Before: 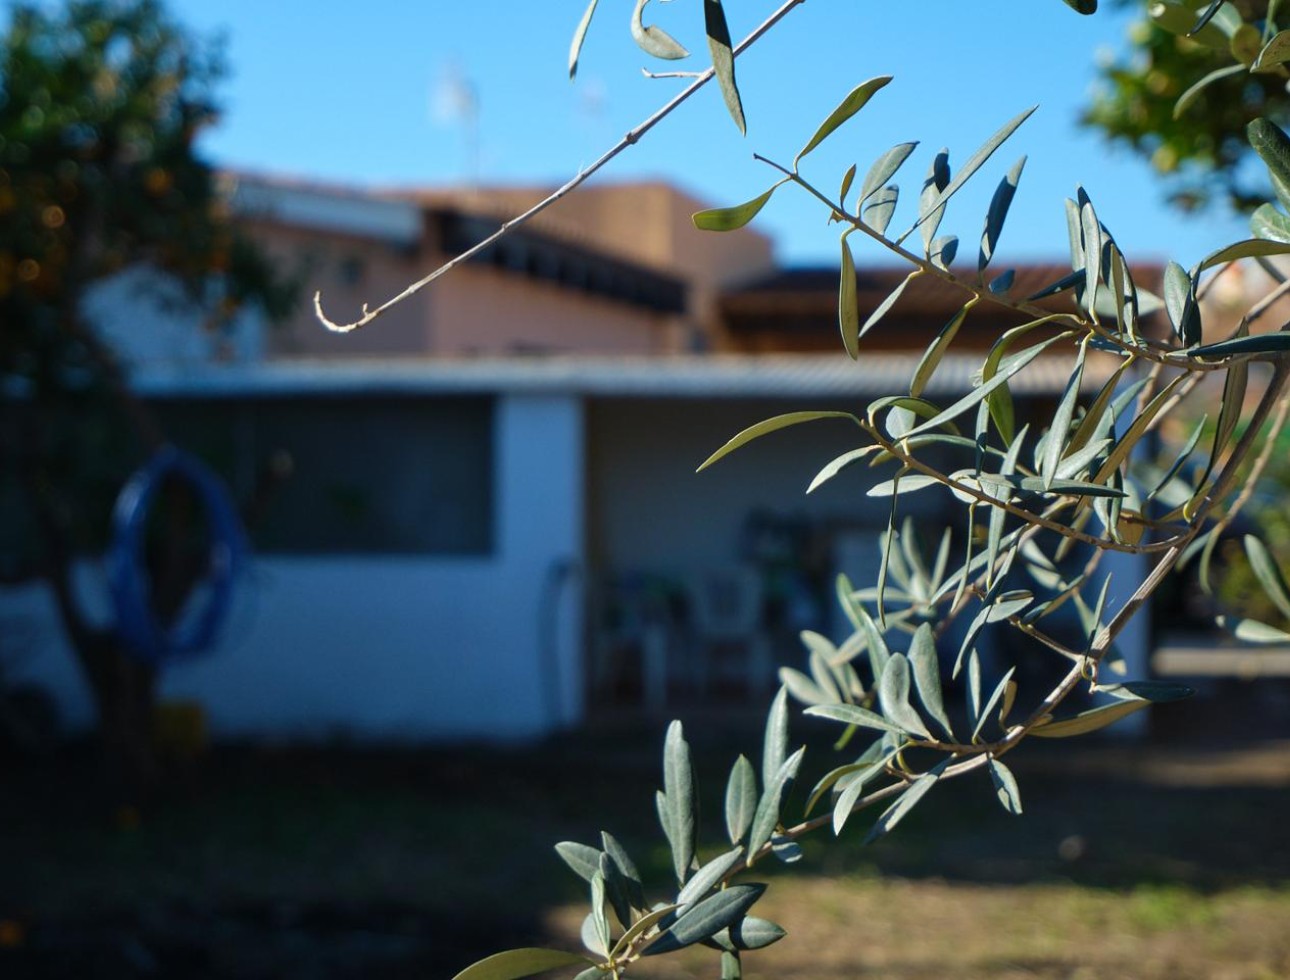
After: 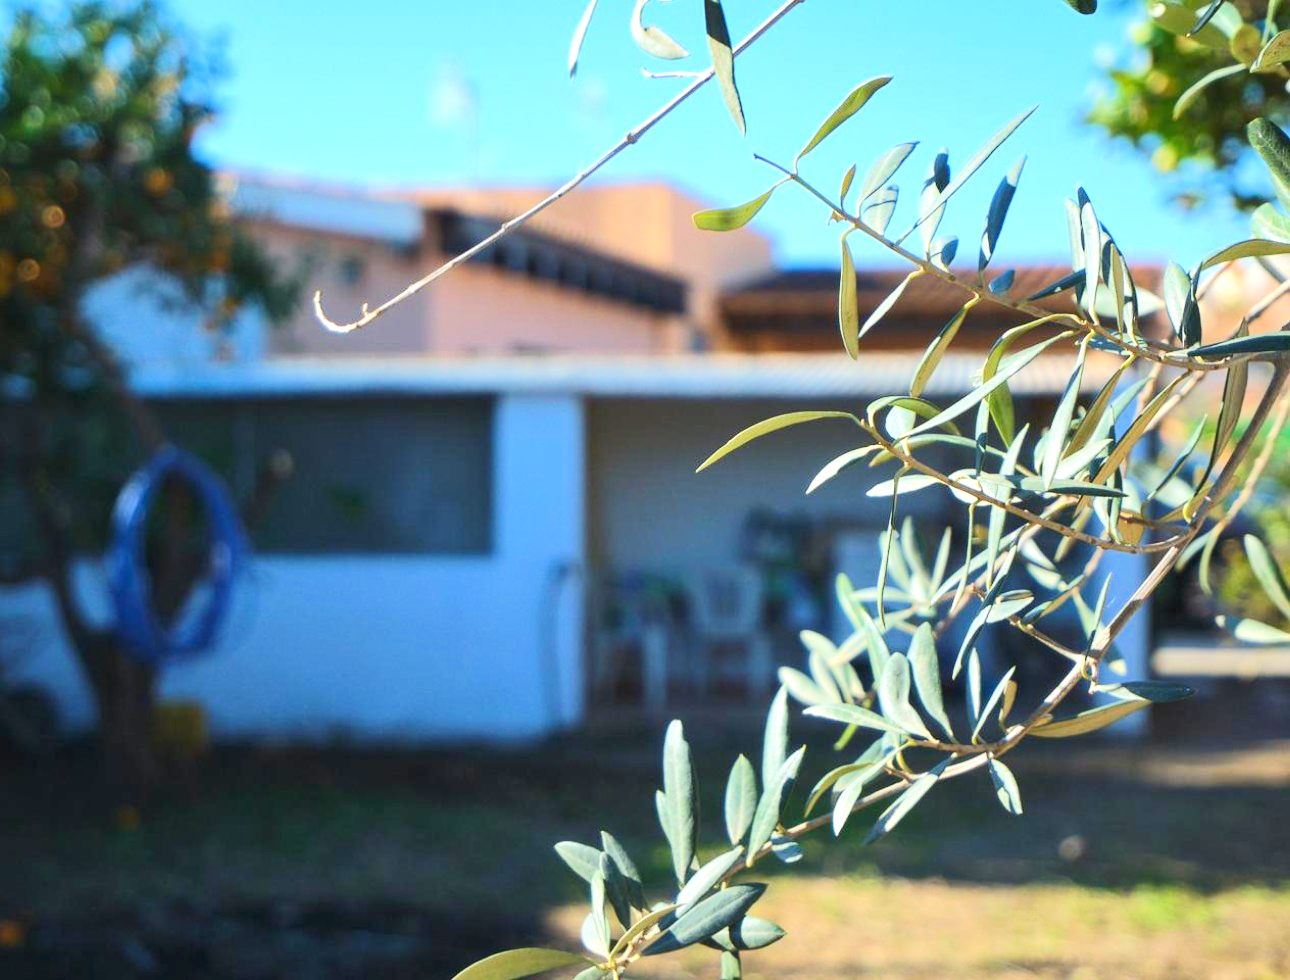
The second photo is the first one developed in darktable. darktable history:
tone equalizer: -8 EV 1.97 EV, -7 EV 1.98 EV, -6 EV 2 EV, -5 EV 1.99 EV, -4 EV 1.97 EV, -3 EV 1.49 EV, -2 EV 0.99 EV, -1 EV 0.493 EV, edges refinement/feathering 500, mask exposure compensation -1.57 EV, preserve details no
